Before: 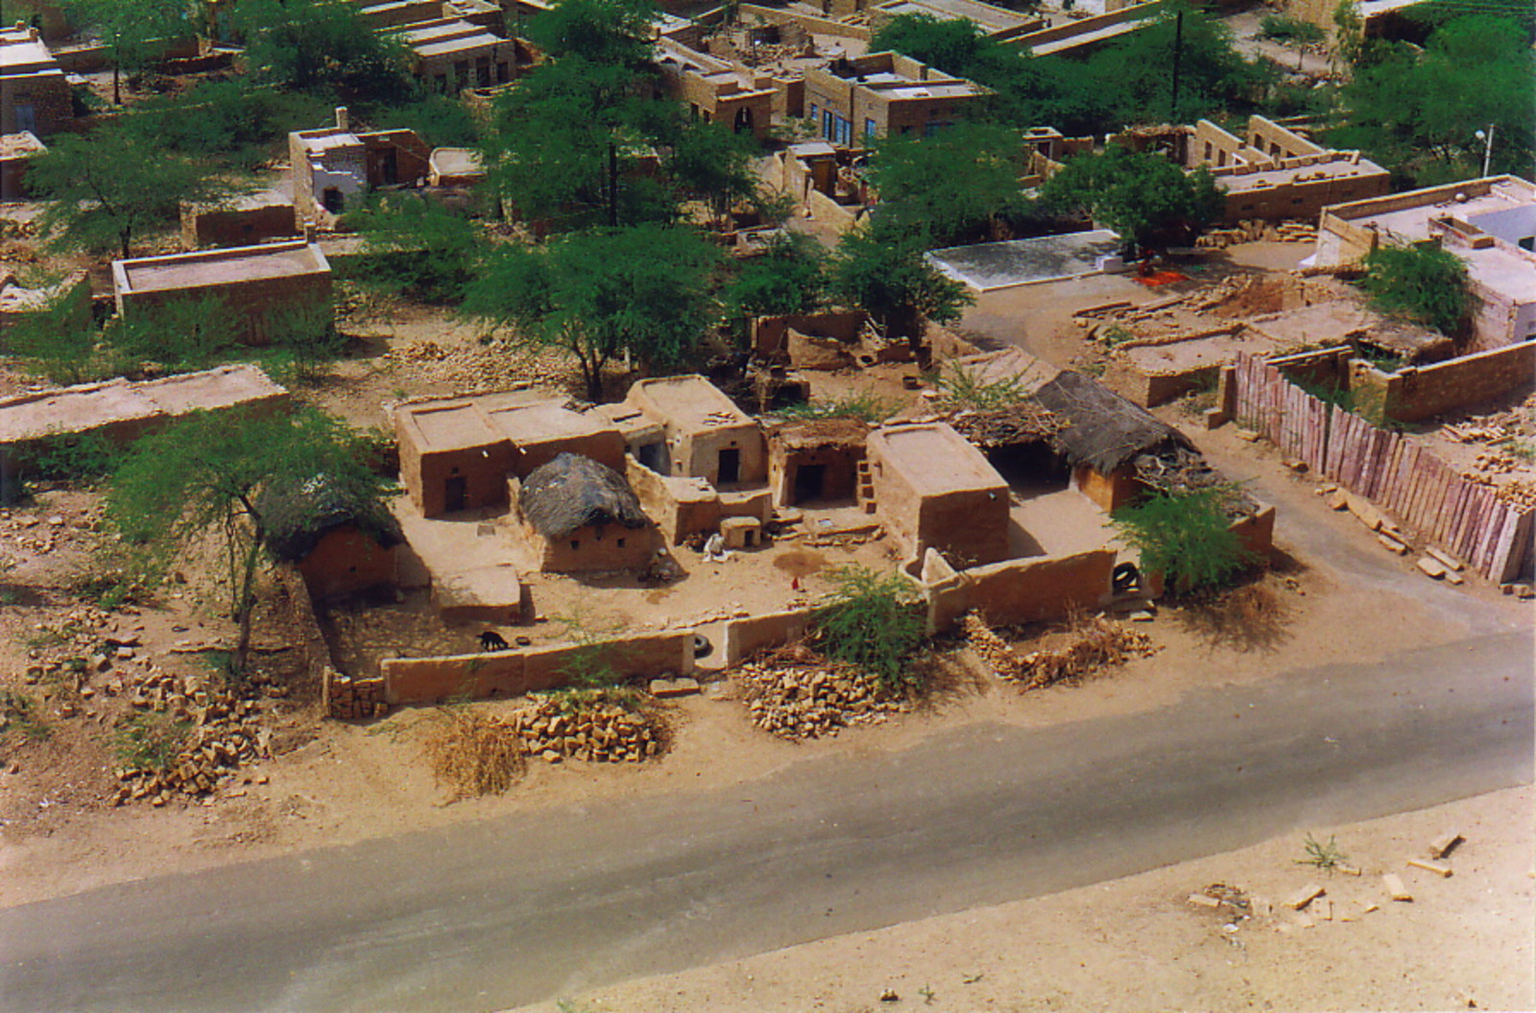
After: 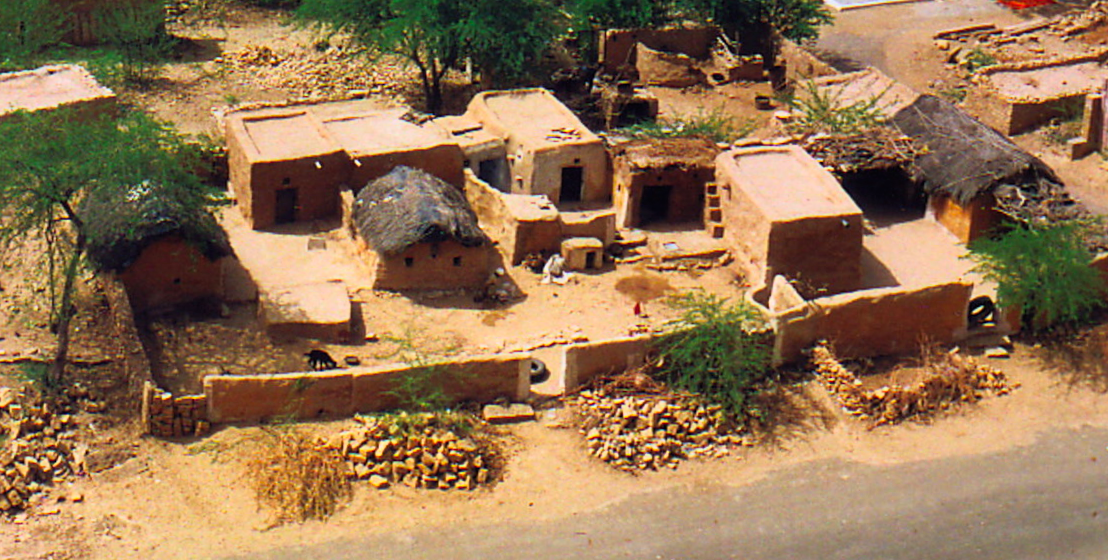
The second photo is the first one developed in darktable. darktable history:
contrast brightness saturation: saturation 0.18
base curve: curves: ch0 [(0, 0) (0.005, 0.002) (0.193, 0.295) (0.399, 0.664) (0.75, 0.928) (1, 1)]
crop: left 11.123%, top 27.61%, right 18.3%, bottom 17.034%
rotate and perspective: rotation 1.57°, crop left 0.018, crop right 0.982, crop top 0.039, crop bottom 0.961
